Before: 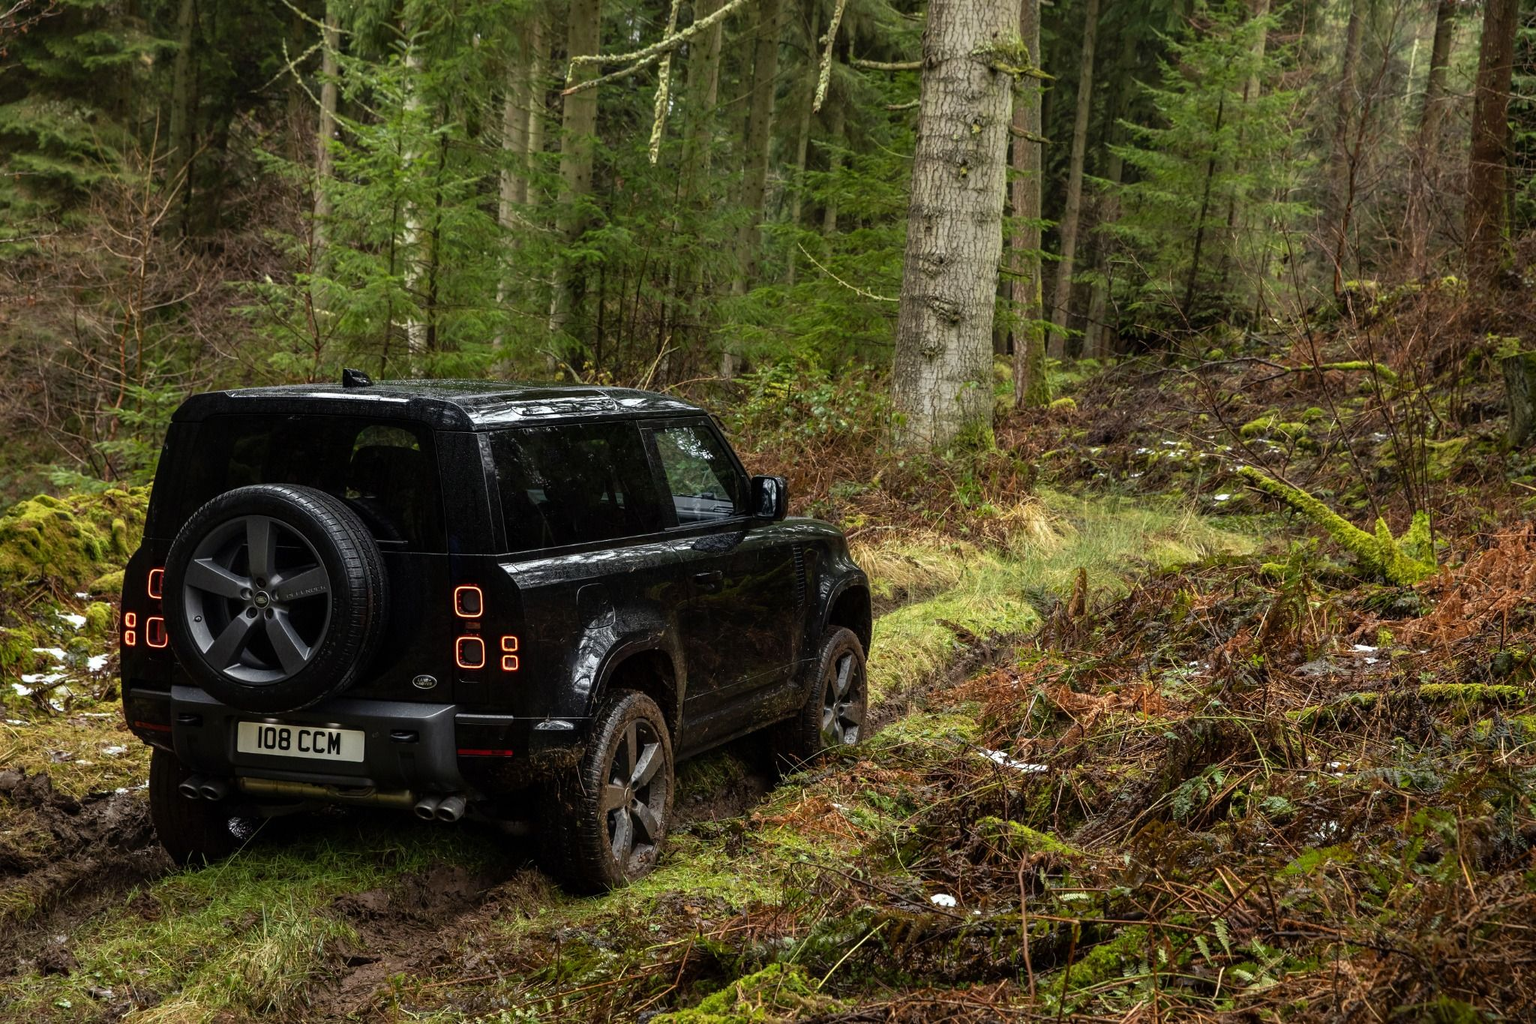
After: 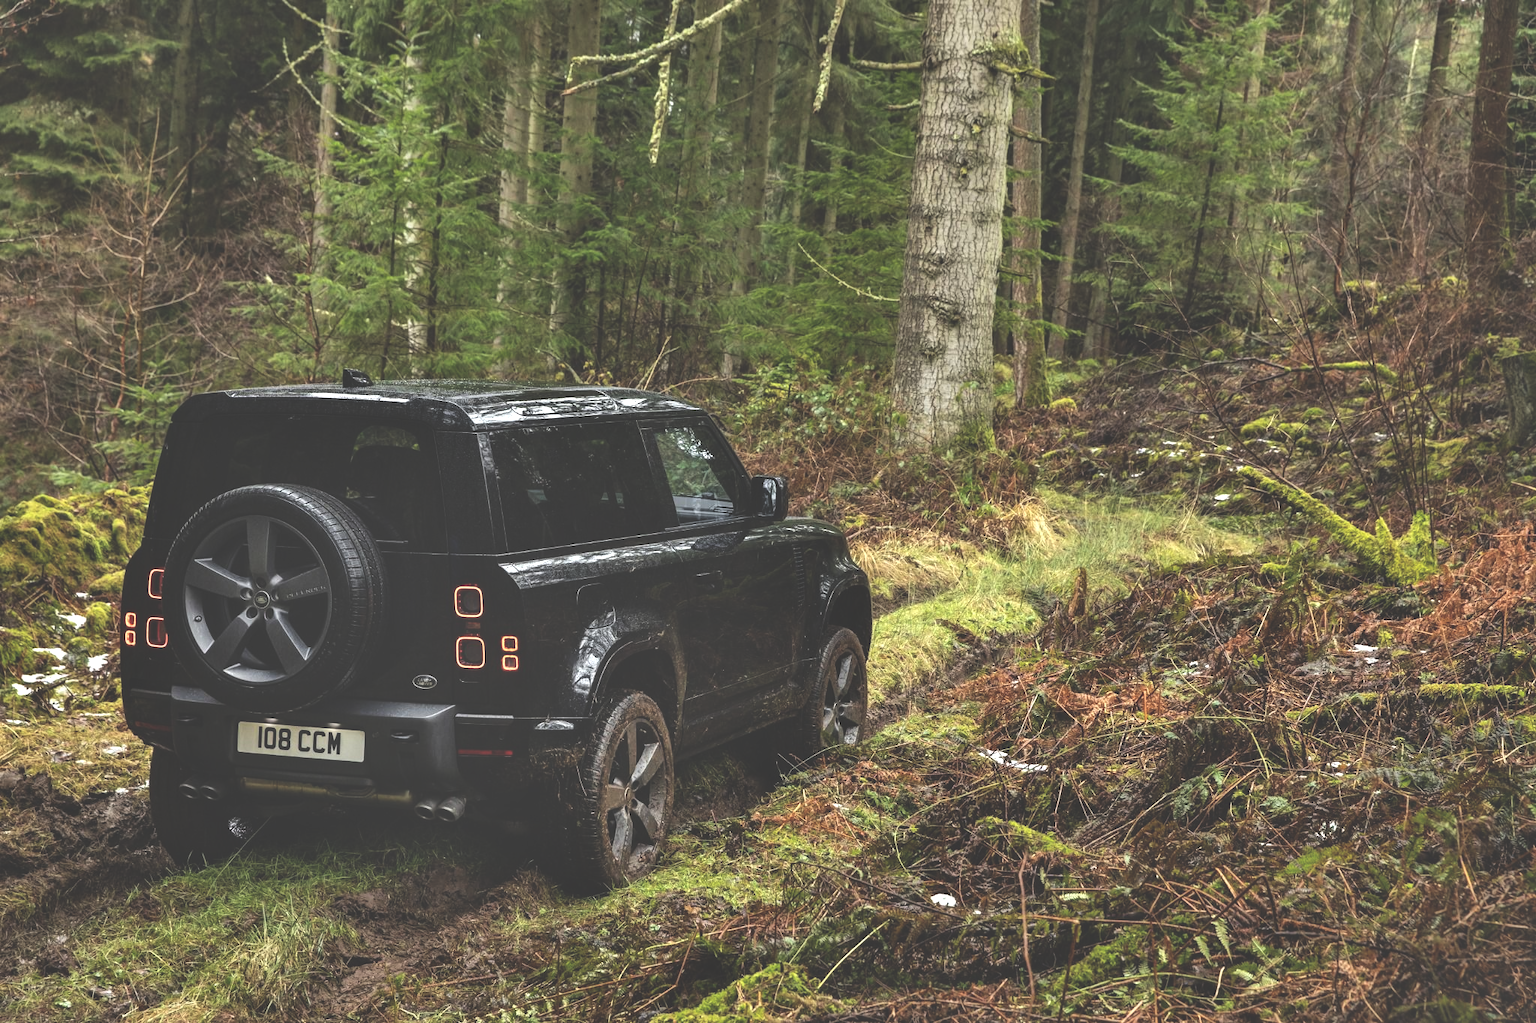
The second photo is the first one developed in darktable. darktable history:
shadows and highlights: highlights color adjustment 56.48%, soften with gaussian
tone equalizer: -8 EV -0.39 EV, -7 EV -0.398 EV, -6 EV -0.357 EV, -5 EV -0.208 EV, -3 EV 0.239 EV, -2 EV 0.323 EV, -1 EV 0.376 EV, +0 EV 0.431 EV, edges refinement/feathering 500, mask exposure compensation -1.57 EV, preserve details no
exposure: black level correction -0.042, exposure 0.065 EV, compensate highlight preservation false
